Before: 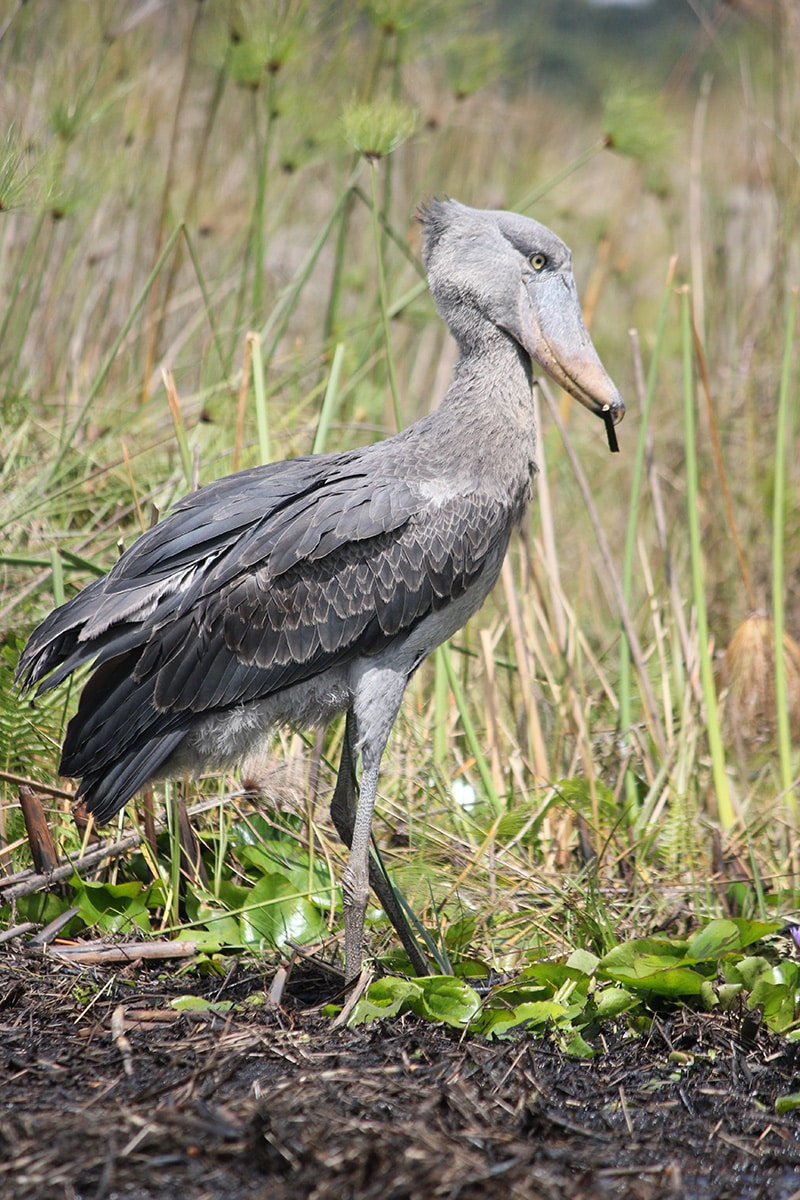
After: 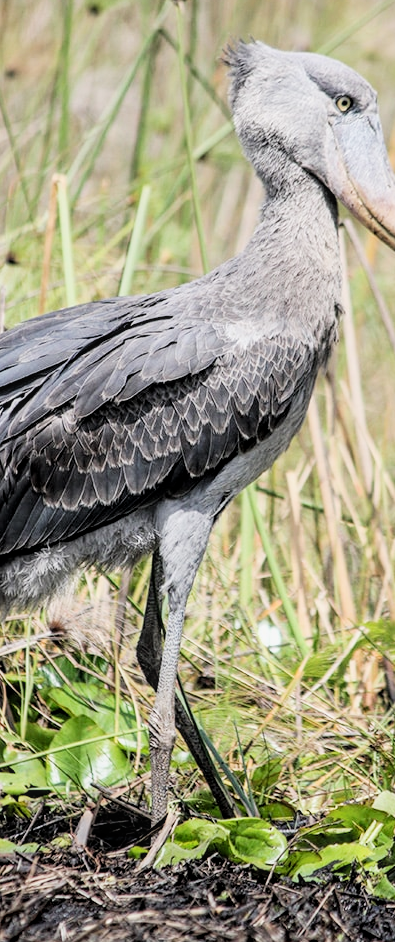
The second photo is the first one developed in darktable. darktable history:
exposure: black level correction 0, exposure 0.4 EV, compensate exposure bias true, compensate highlight preservation false
crop and rotate: angle 0.02°, left 24.353%, top 13.219%, right 26.156%, bottom 8.224%
local contrast: on, module defaults
filmic rgb: black relative exposure -5 EV, hardness 2.88, contrast 1.3, highlights saturation mix -10%
